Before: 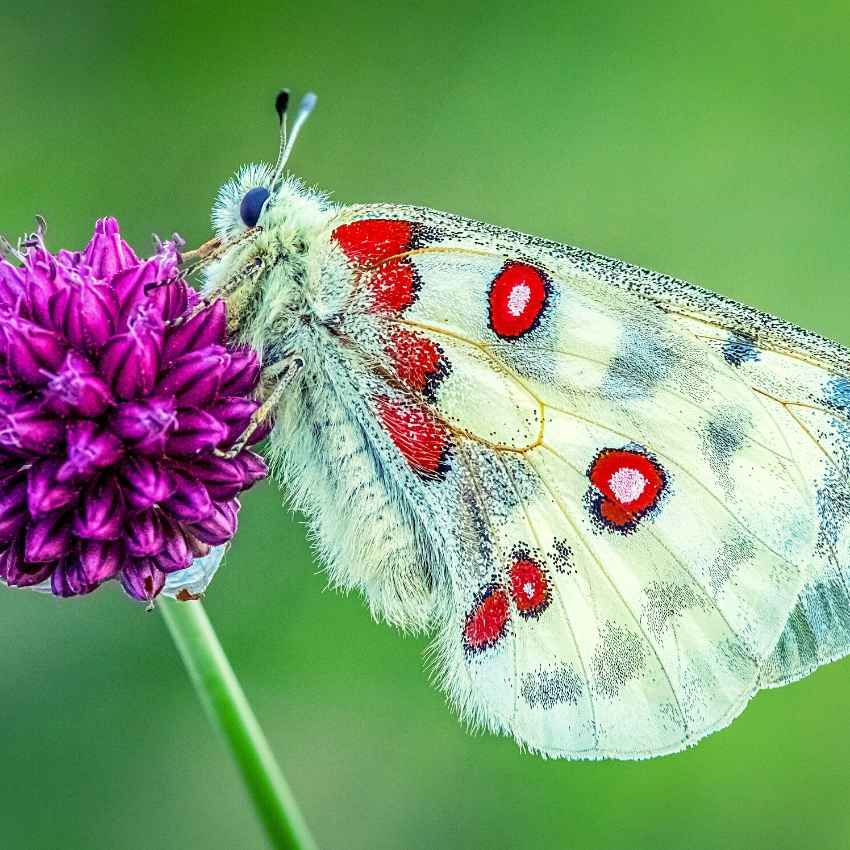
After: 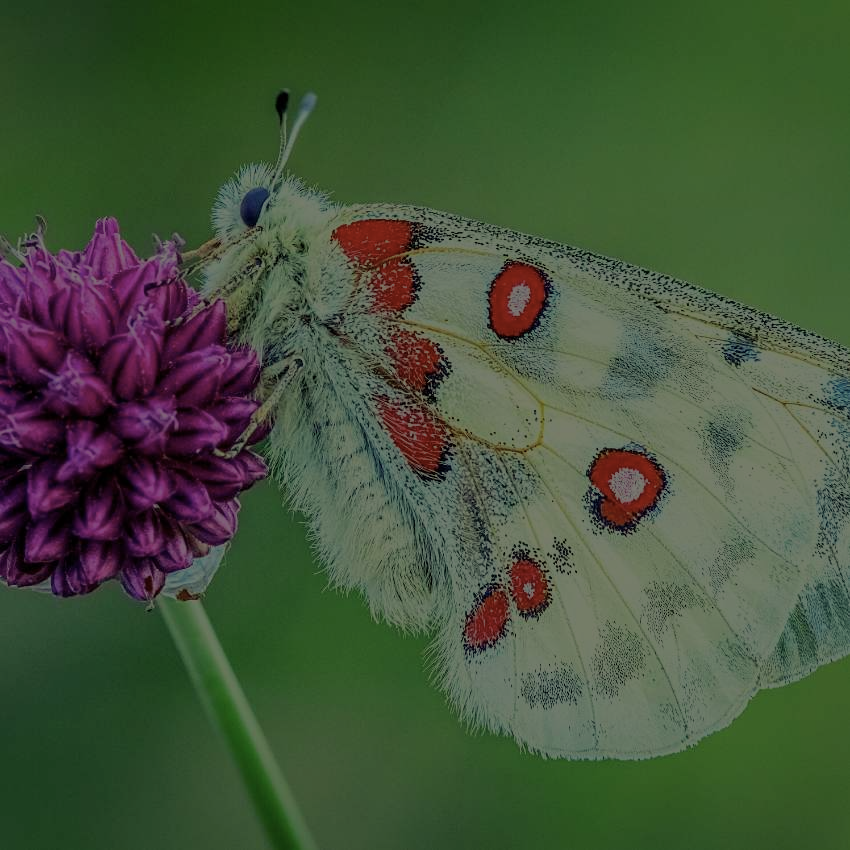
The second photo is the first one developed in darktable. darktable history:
color correction: highlights a* -5.94, highlights b* 11.19
color balance rgb: perceptual brilliance grading › global brilliance -48.39%
